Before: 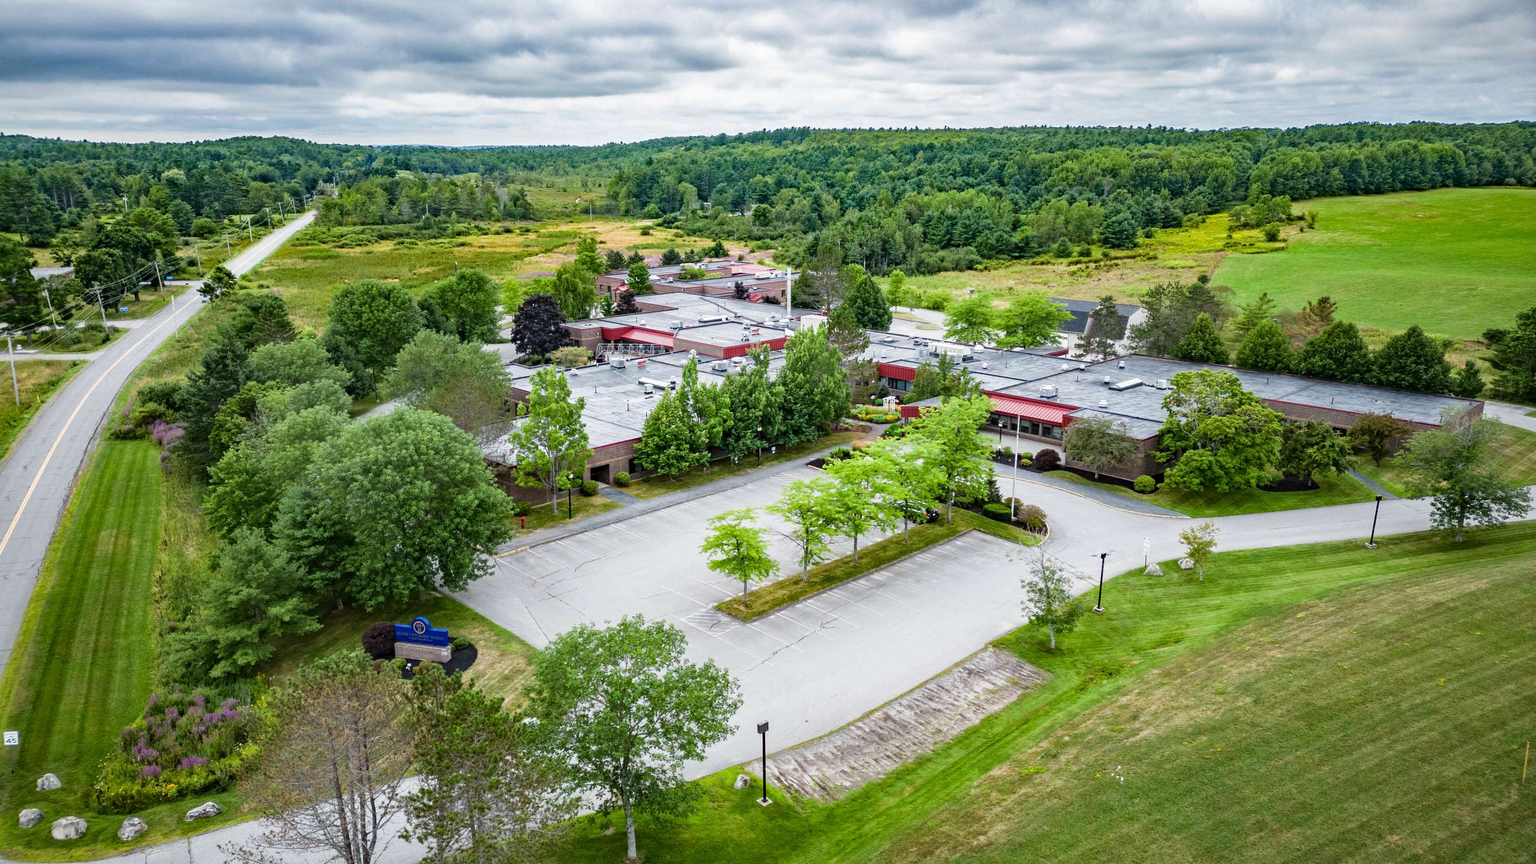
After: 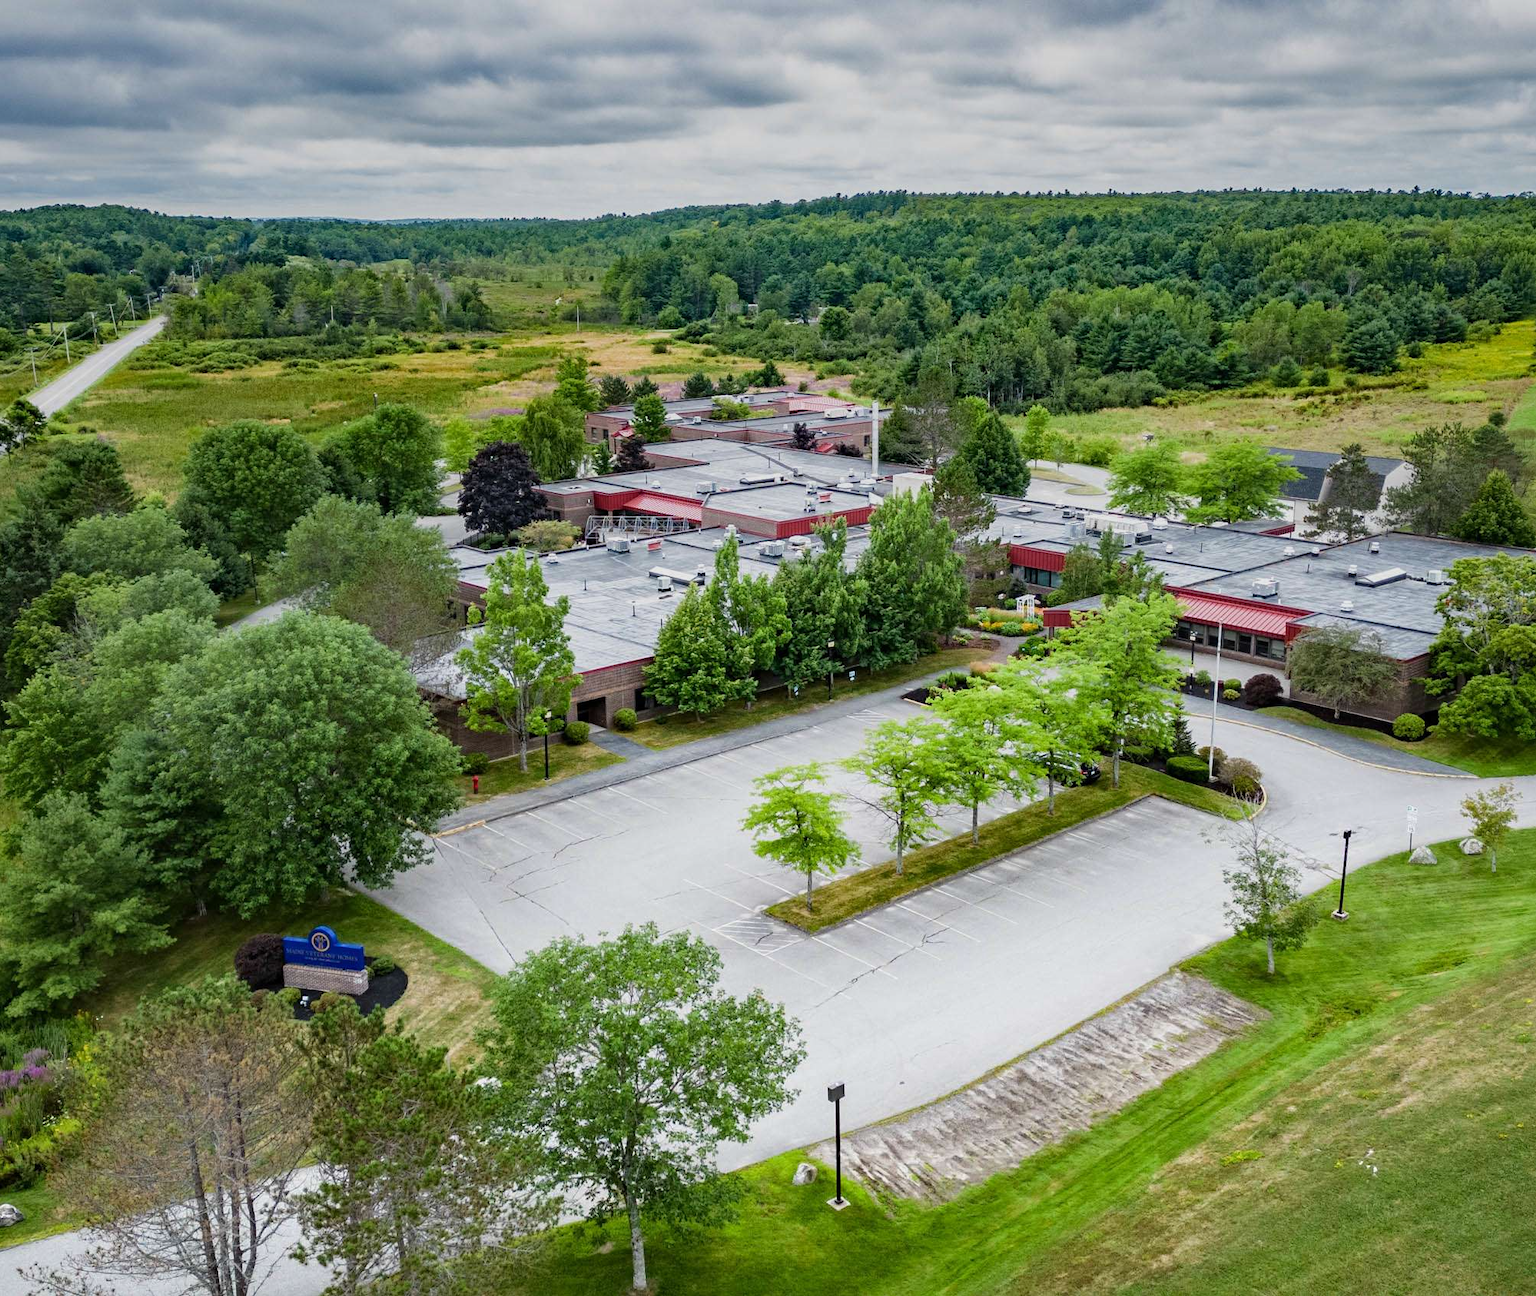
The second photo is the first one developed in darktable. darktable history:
crop and rotate: left 13.409%, right 19.924%
graduated density: on, module defaults
